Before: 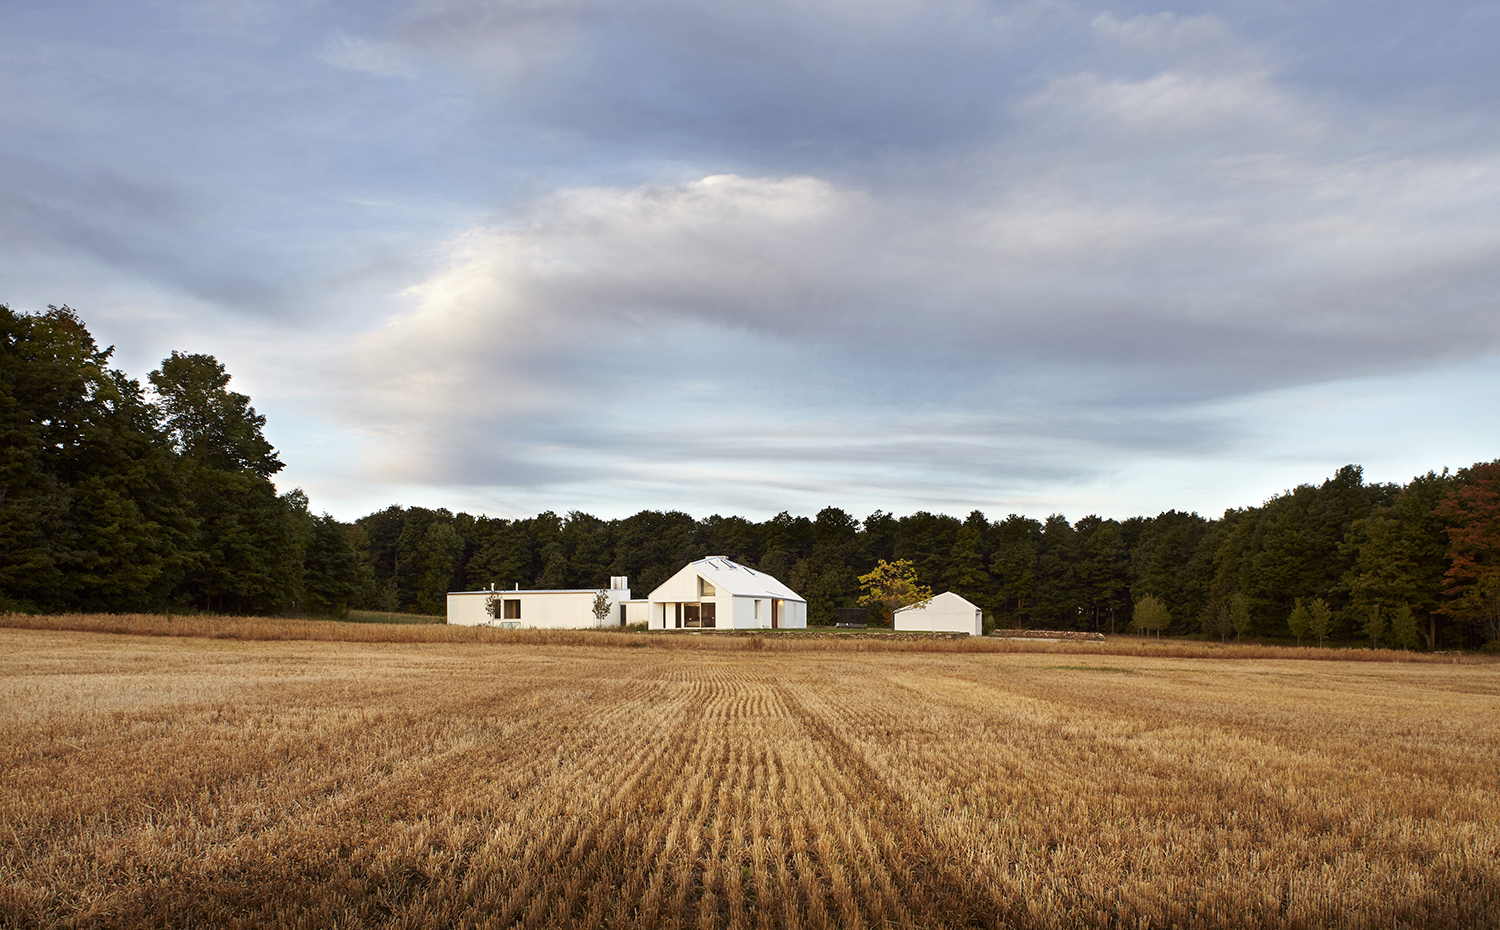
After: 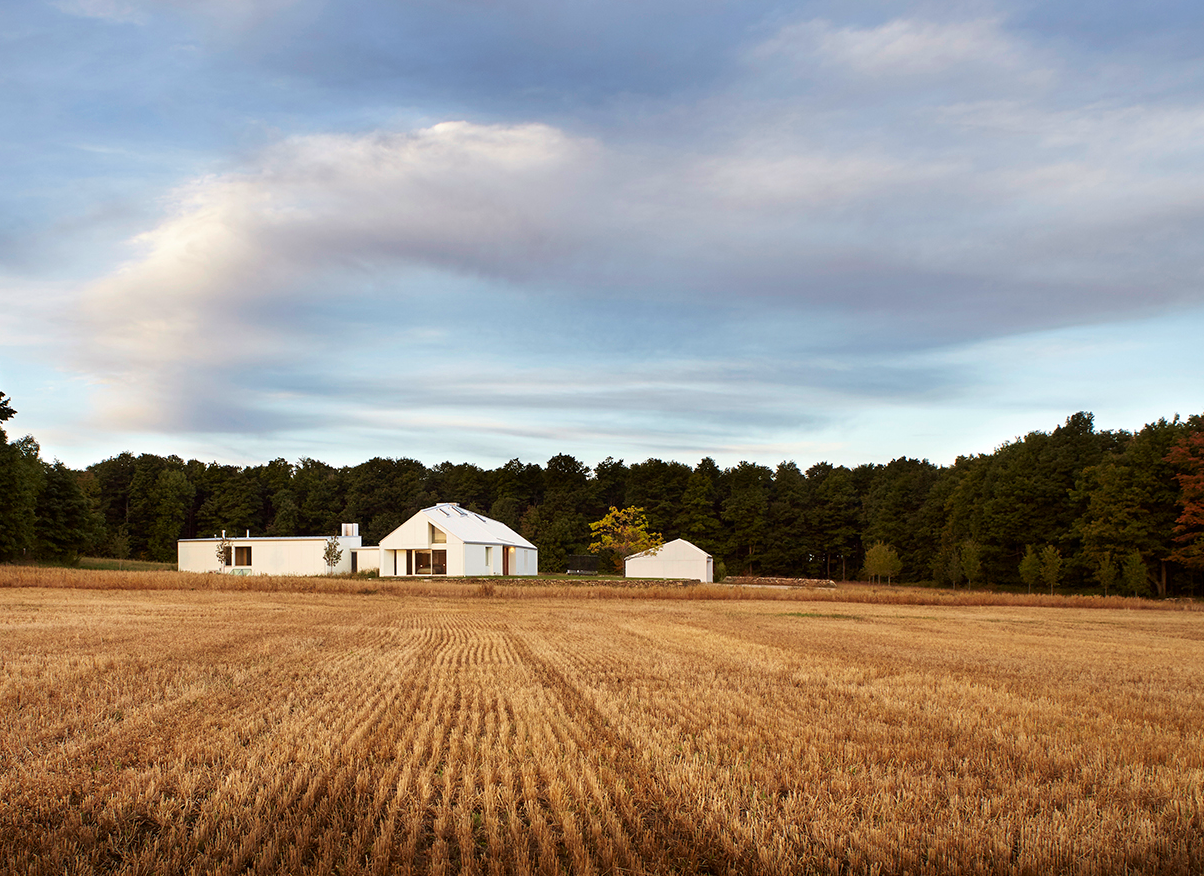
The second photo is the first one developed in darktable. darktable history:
crop and rotate: left 17.959%, top 5.771%, right 1.742%
velvia: strength 21.76%
